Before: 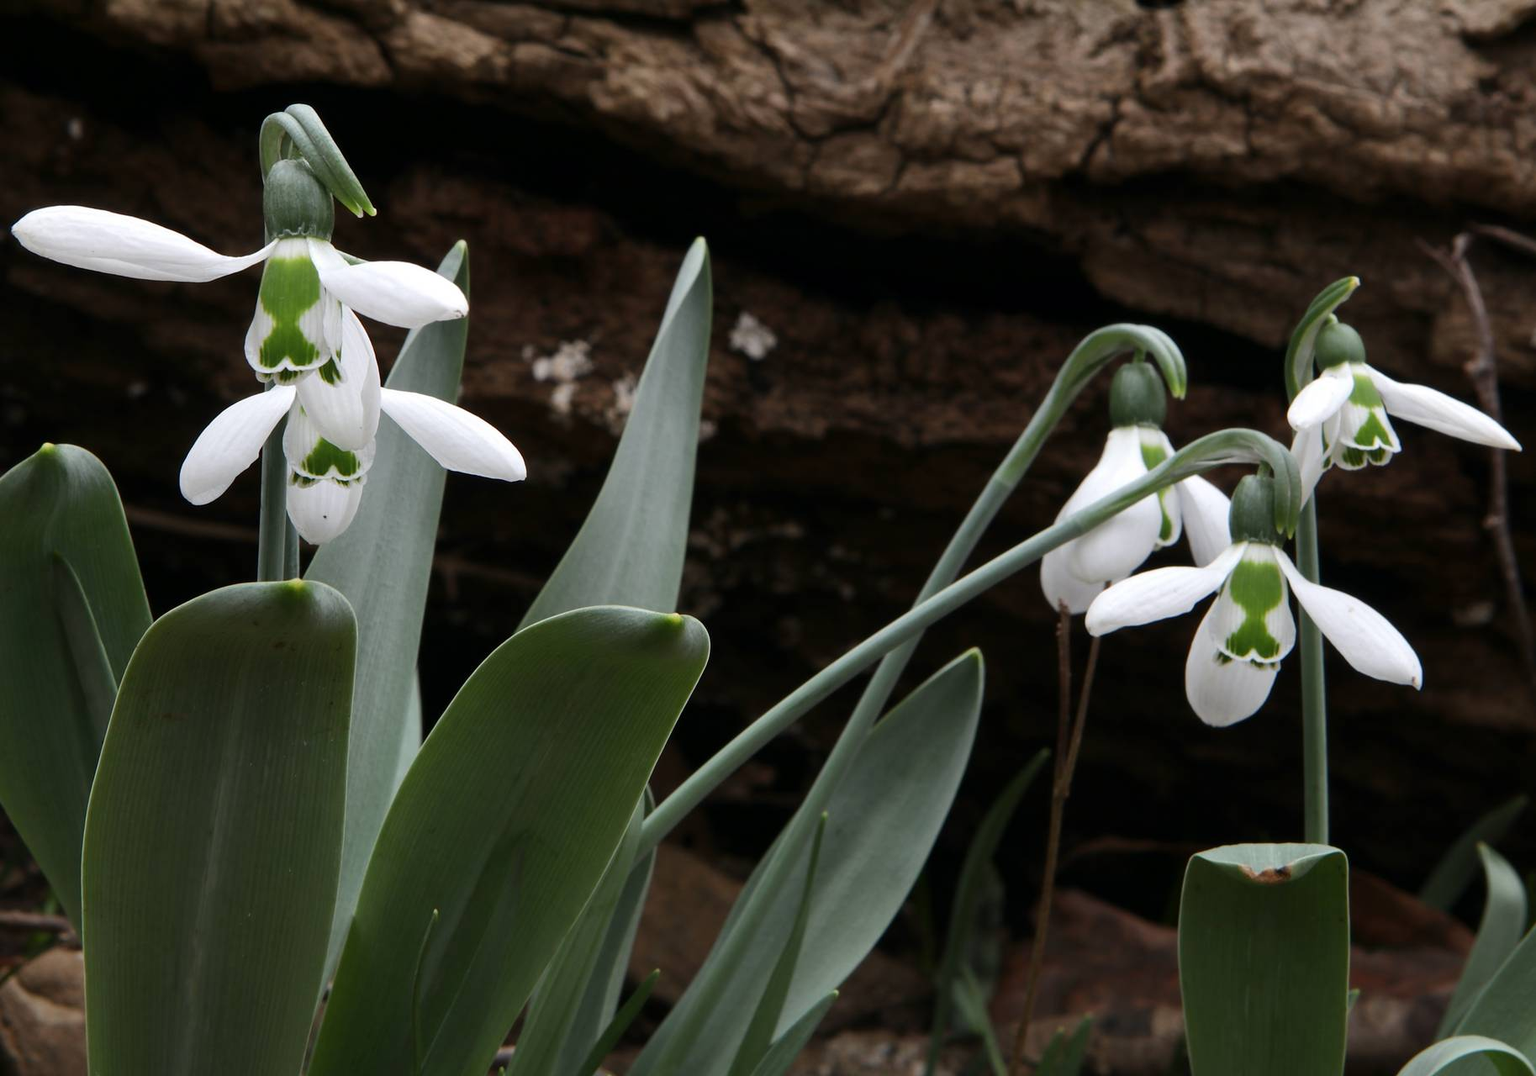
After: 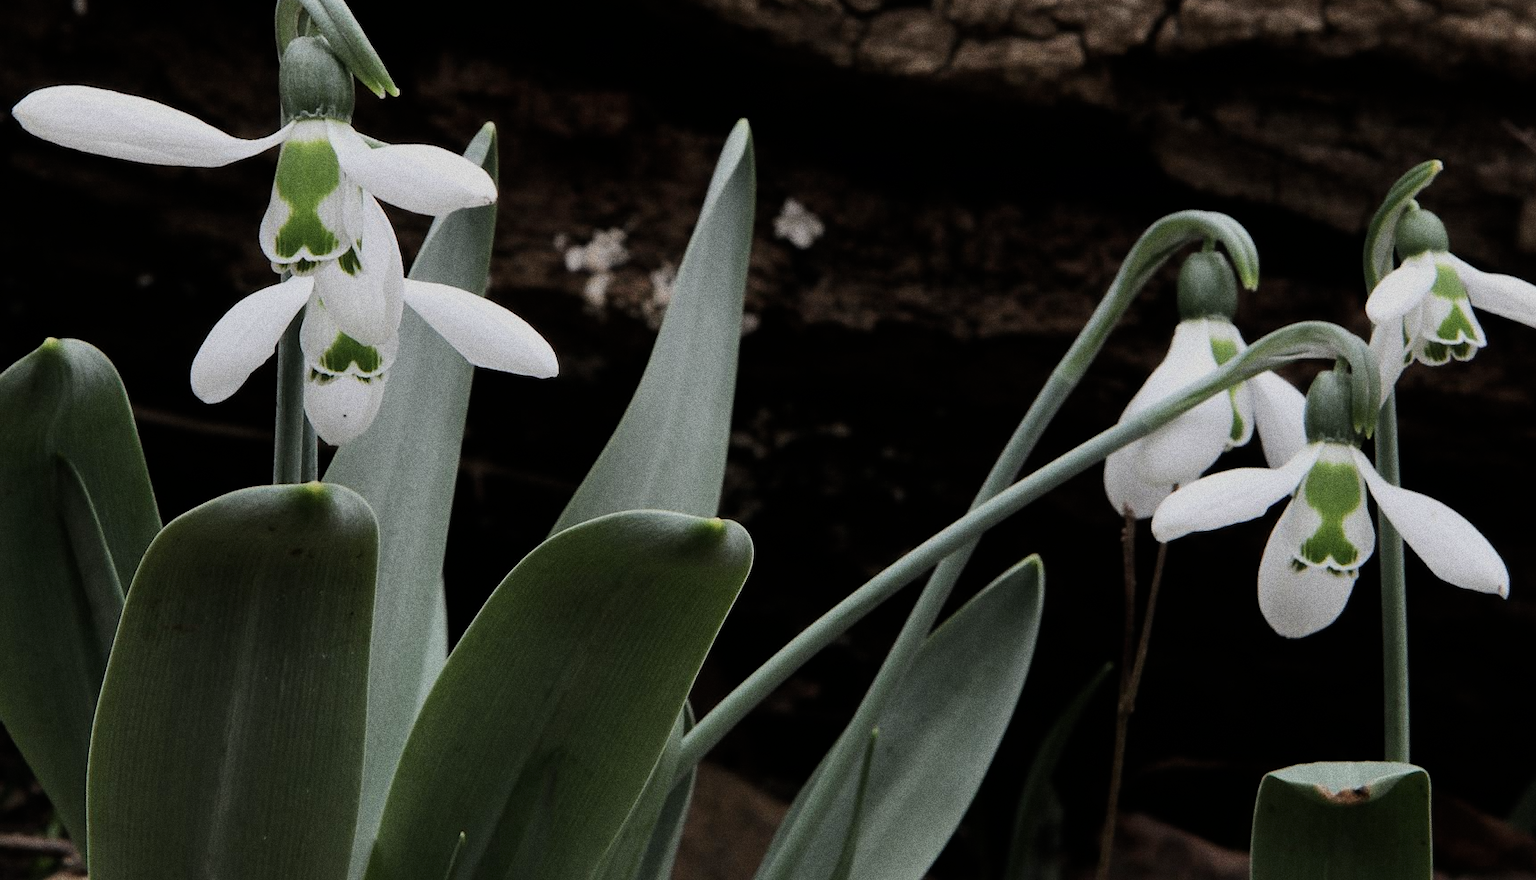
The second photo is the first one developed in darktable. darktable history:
grain: coarseness 0.09 ISO, strength 40%
color correction: saturation 0.8
crop and rotate: angle 0.03°, top 11.643%, right 5.651%, bottom 11.189%
filmic rgb: black relative exposure -7.65 EV, white relative exposure 4.56 EV, hardness 3.61, color science v6 (2022)
contrast brightness saturation: contrast 0.05
